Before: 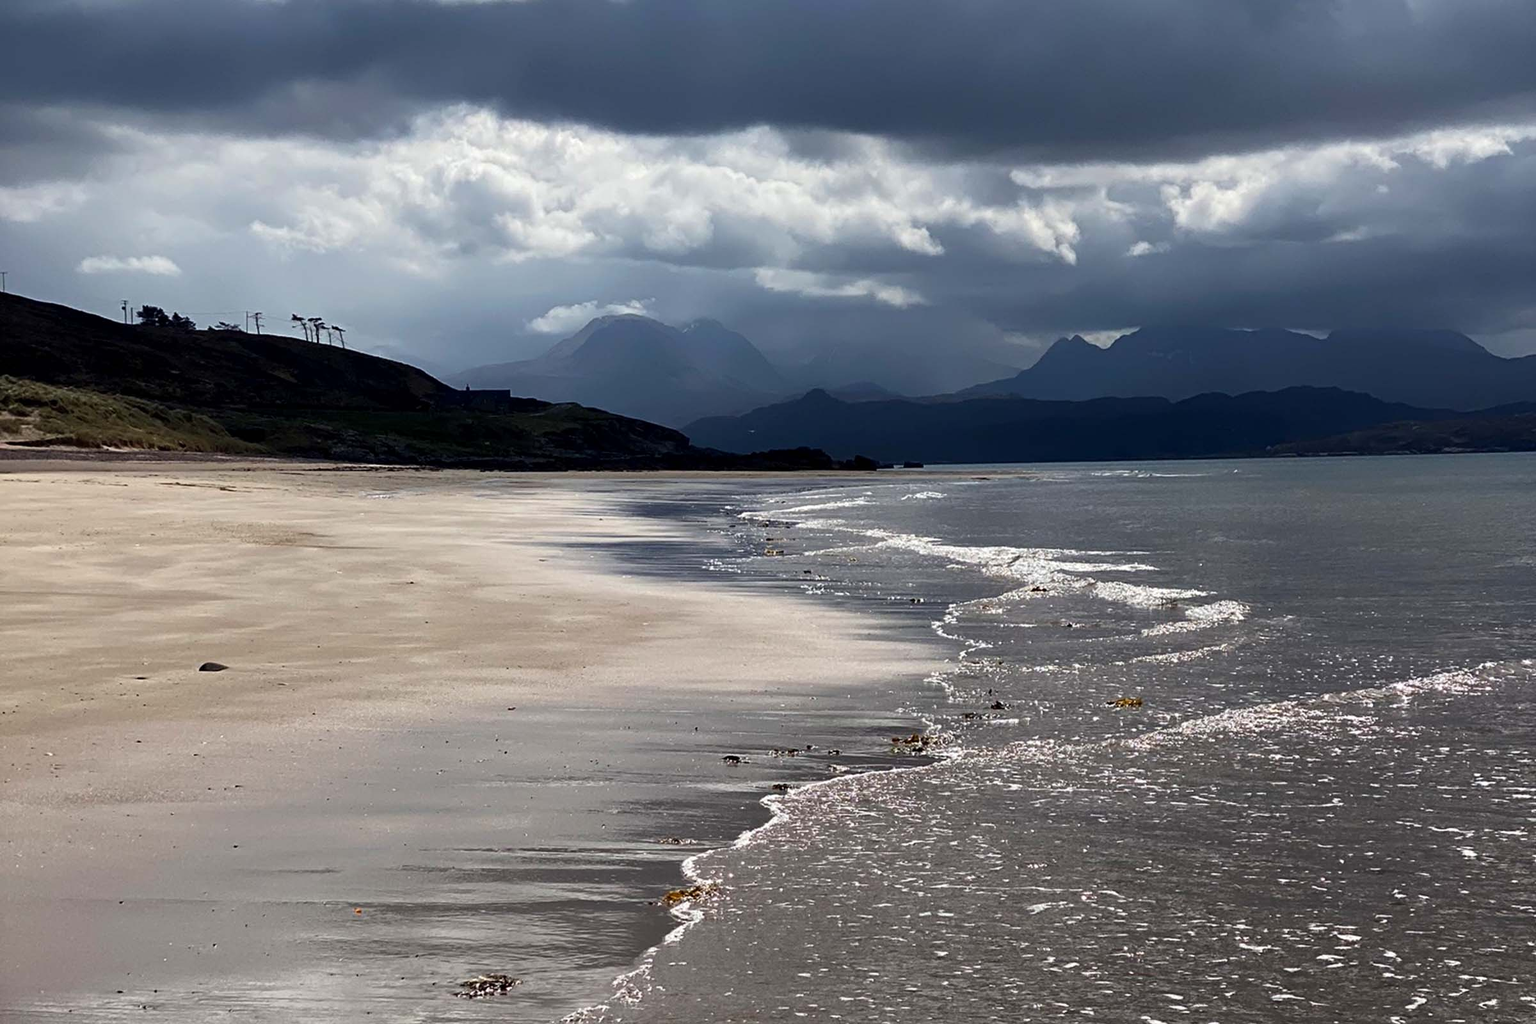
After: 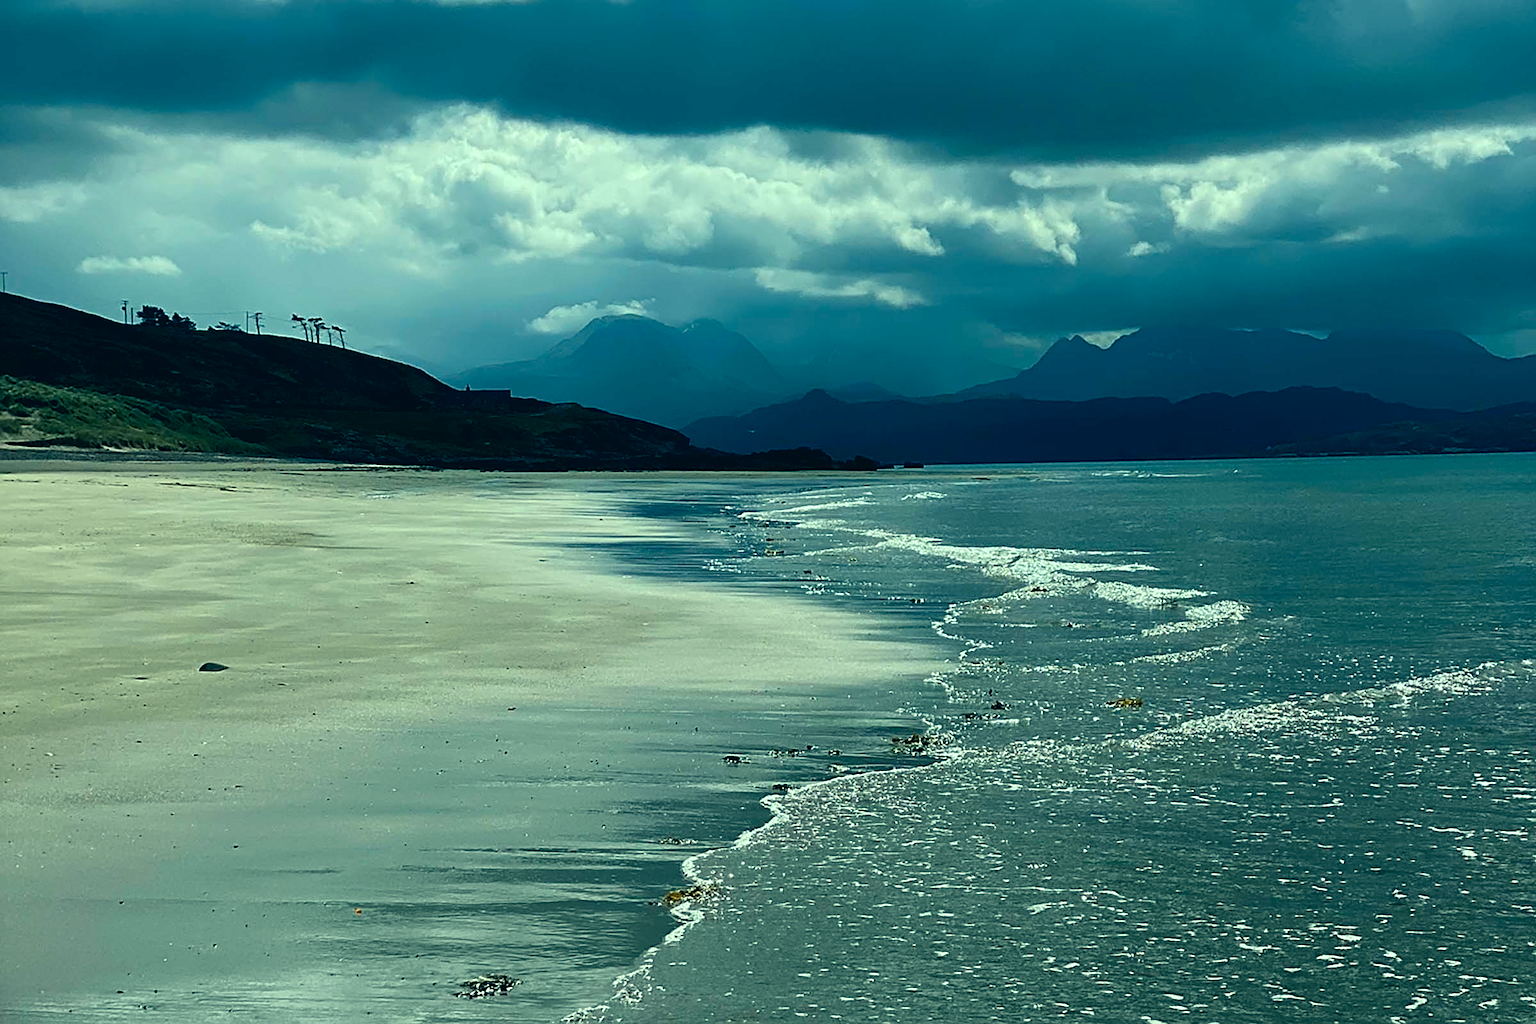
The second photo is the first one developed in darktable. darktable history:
sharpen: on, module defaults
color correction: highlights a* -20.02, highlights b* 9.8, shadows a* -21.07, shadows b* -11.1
